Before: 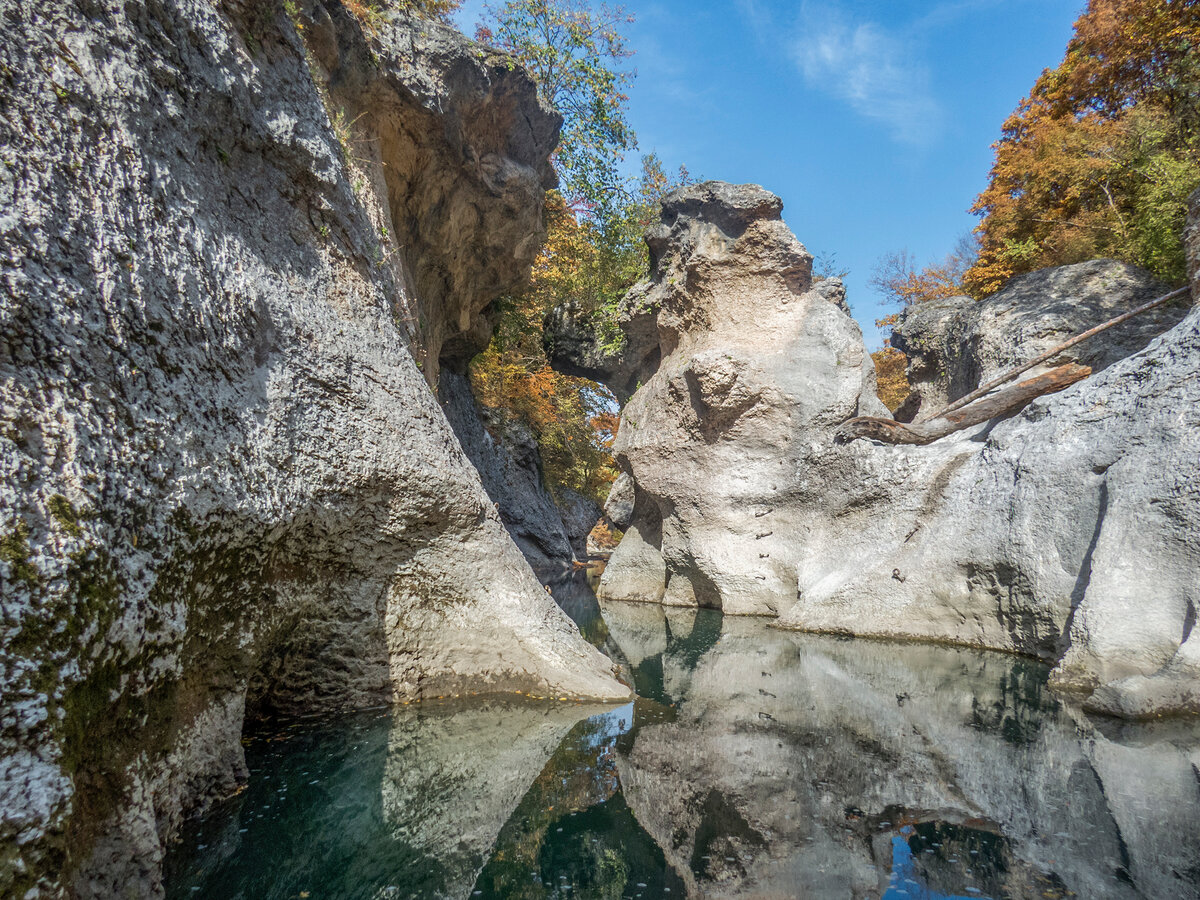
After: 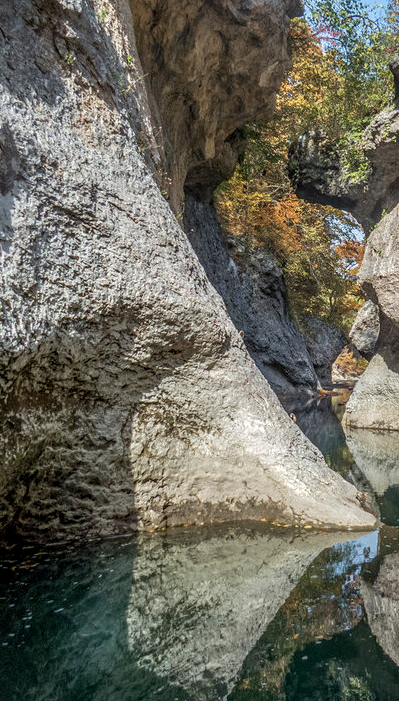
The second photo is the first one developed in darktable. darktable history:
local contrast: on, module defaults
base curve: curves: ch0 [(0, 0) (0.989, 0.992)], preserve colors none
crop and rotate: left 21.298%, top 19.114%, right 45.41%, bottom 2.967%
